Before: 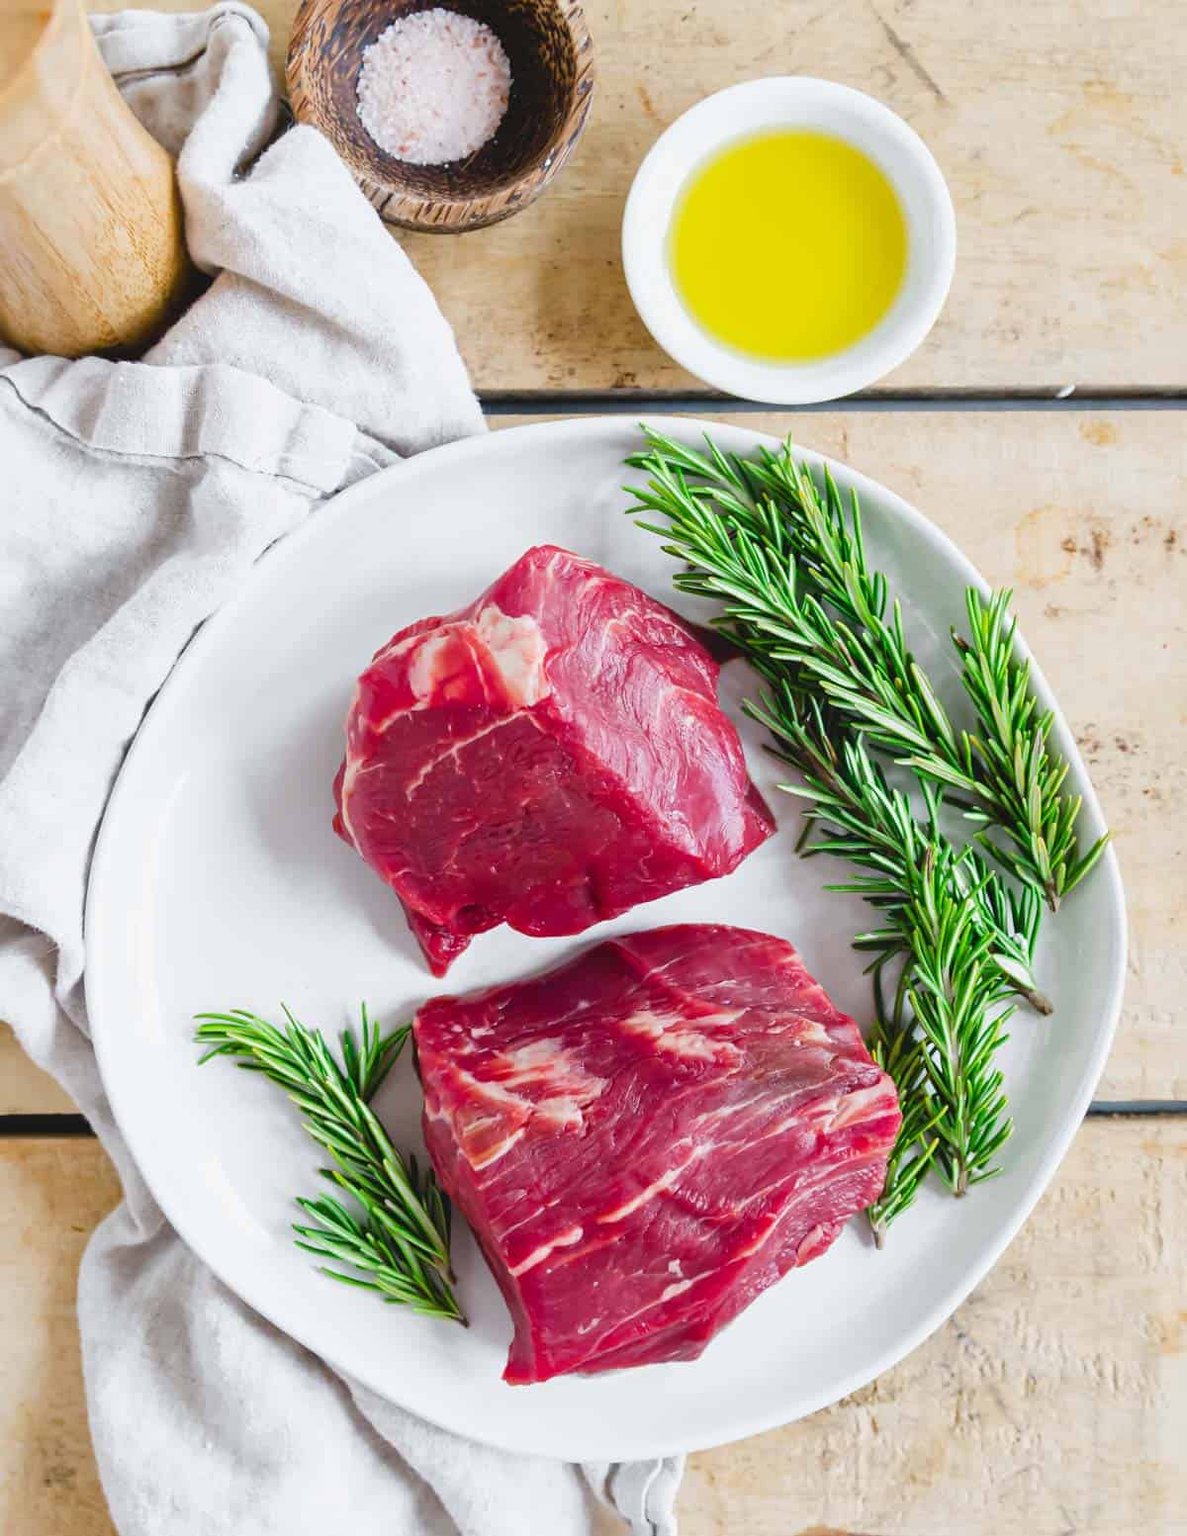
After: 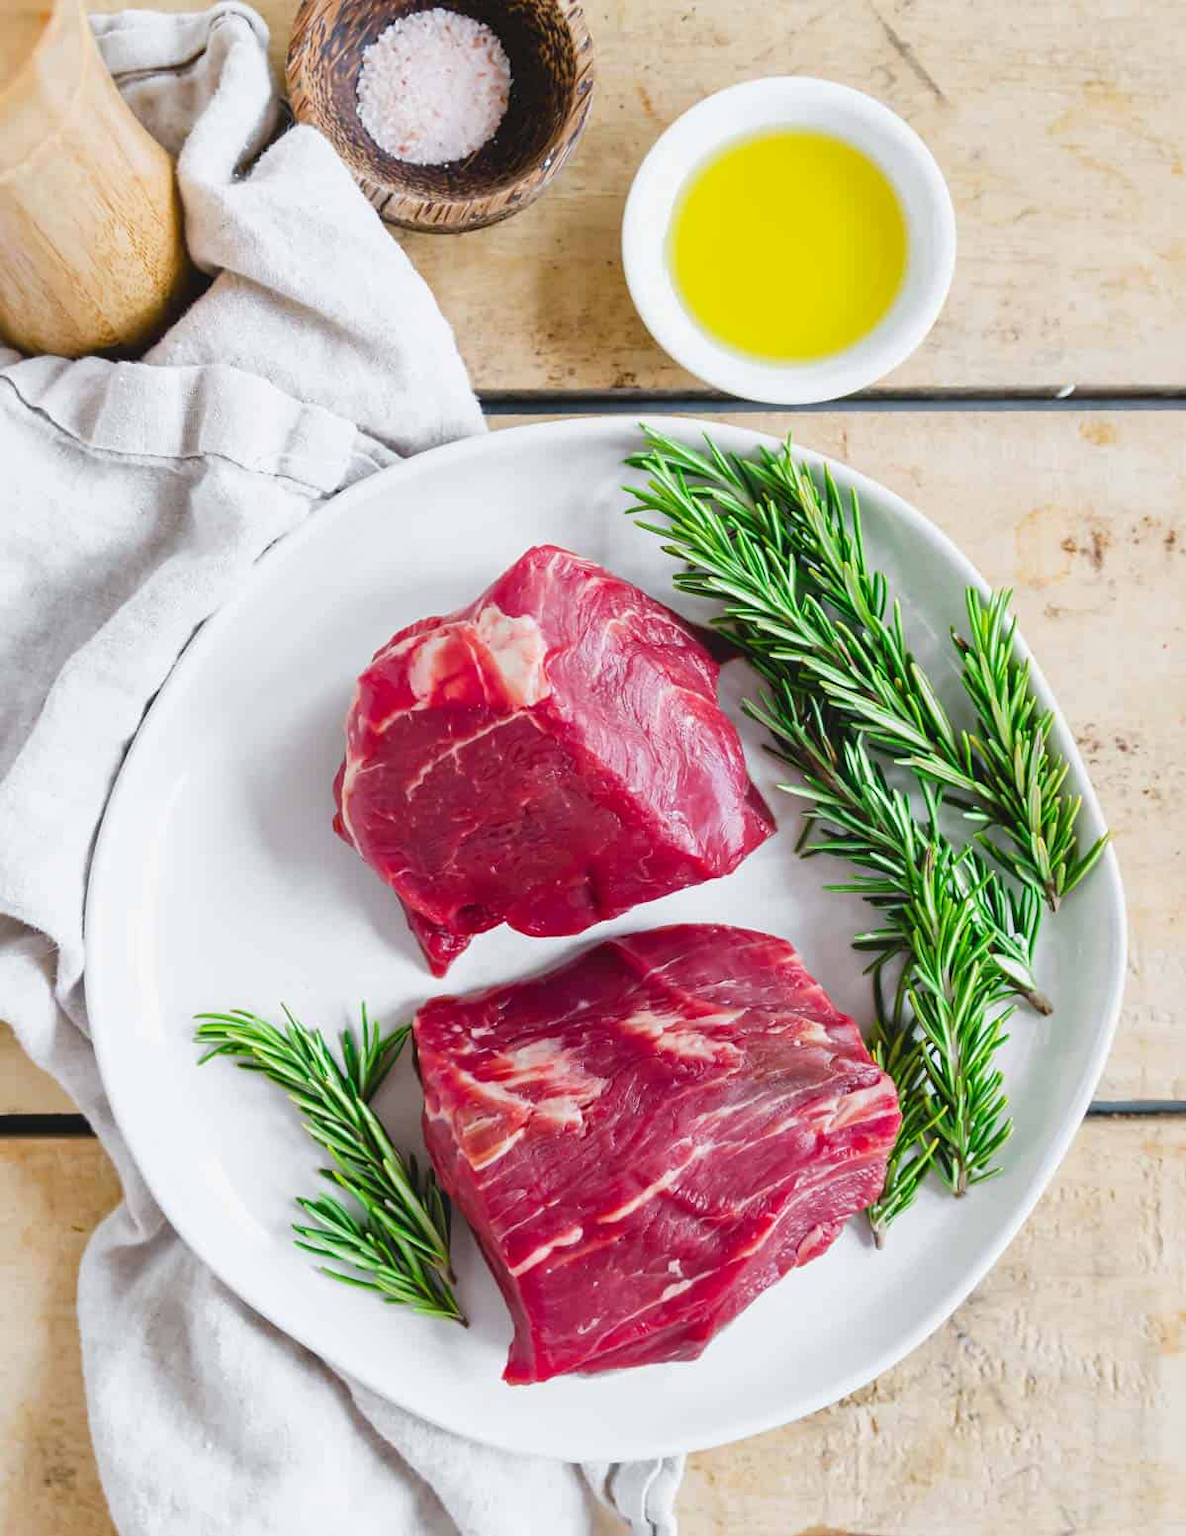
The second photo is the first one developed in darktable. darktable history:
haze removal: strength 0.014, distance 0.243, compatibility mode true, adaptive false
